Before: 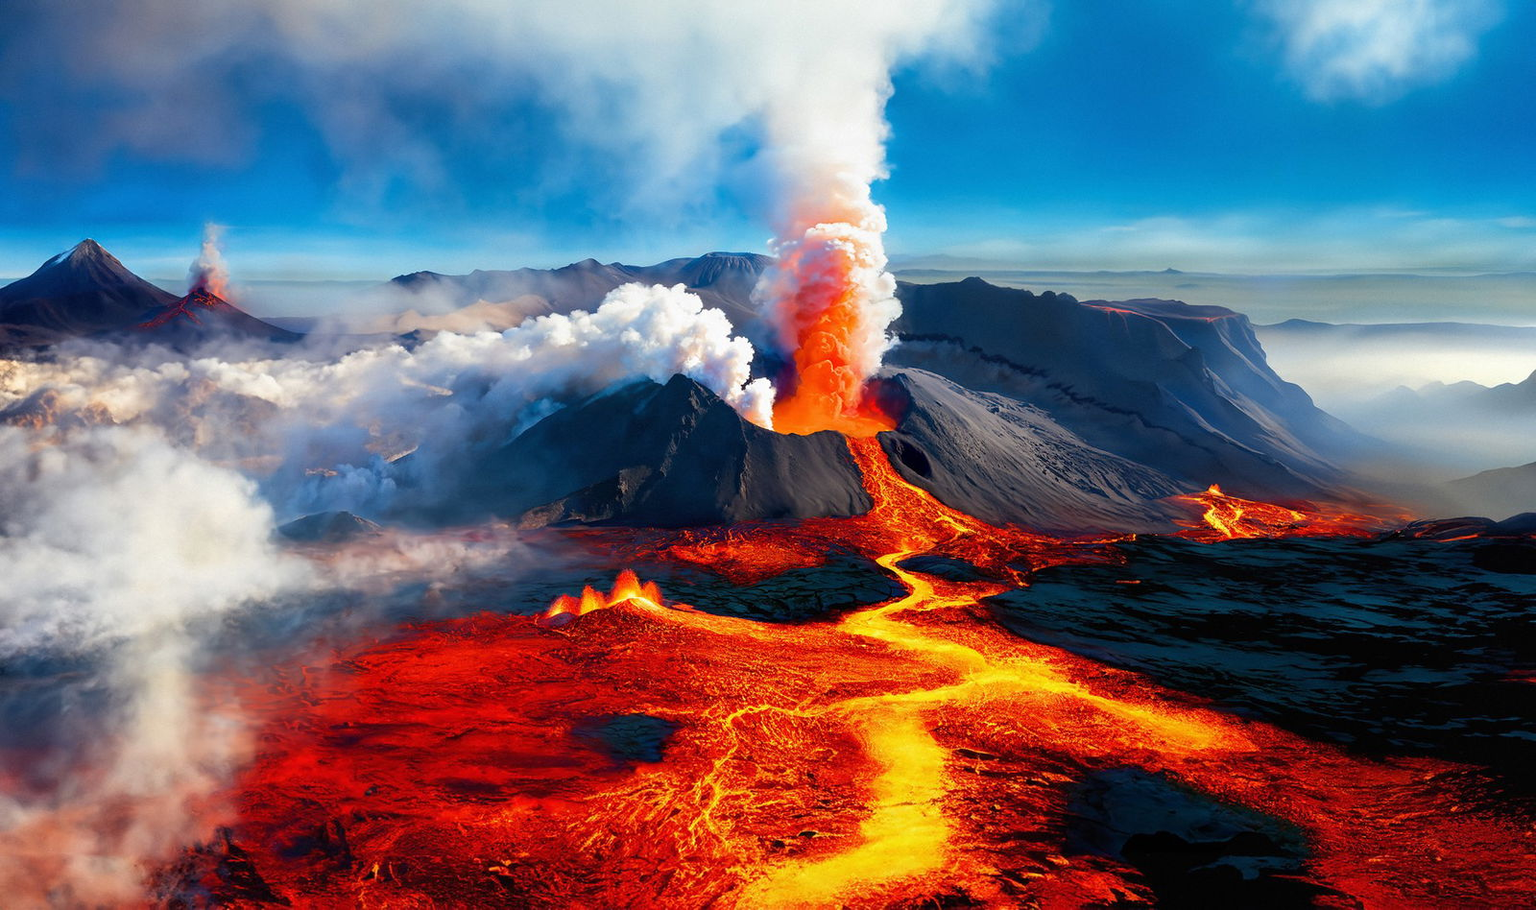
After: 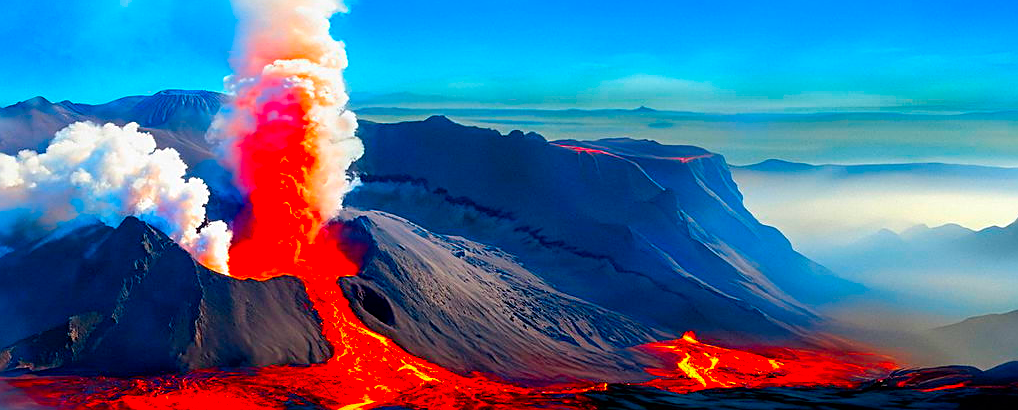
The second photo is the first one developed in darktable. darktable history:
crop: left 36.005%, top 18.293%, right 0.31%, bottom 38.444%
color correction: saturation 1.8
sharpen: on, module defaults
